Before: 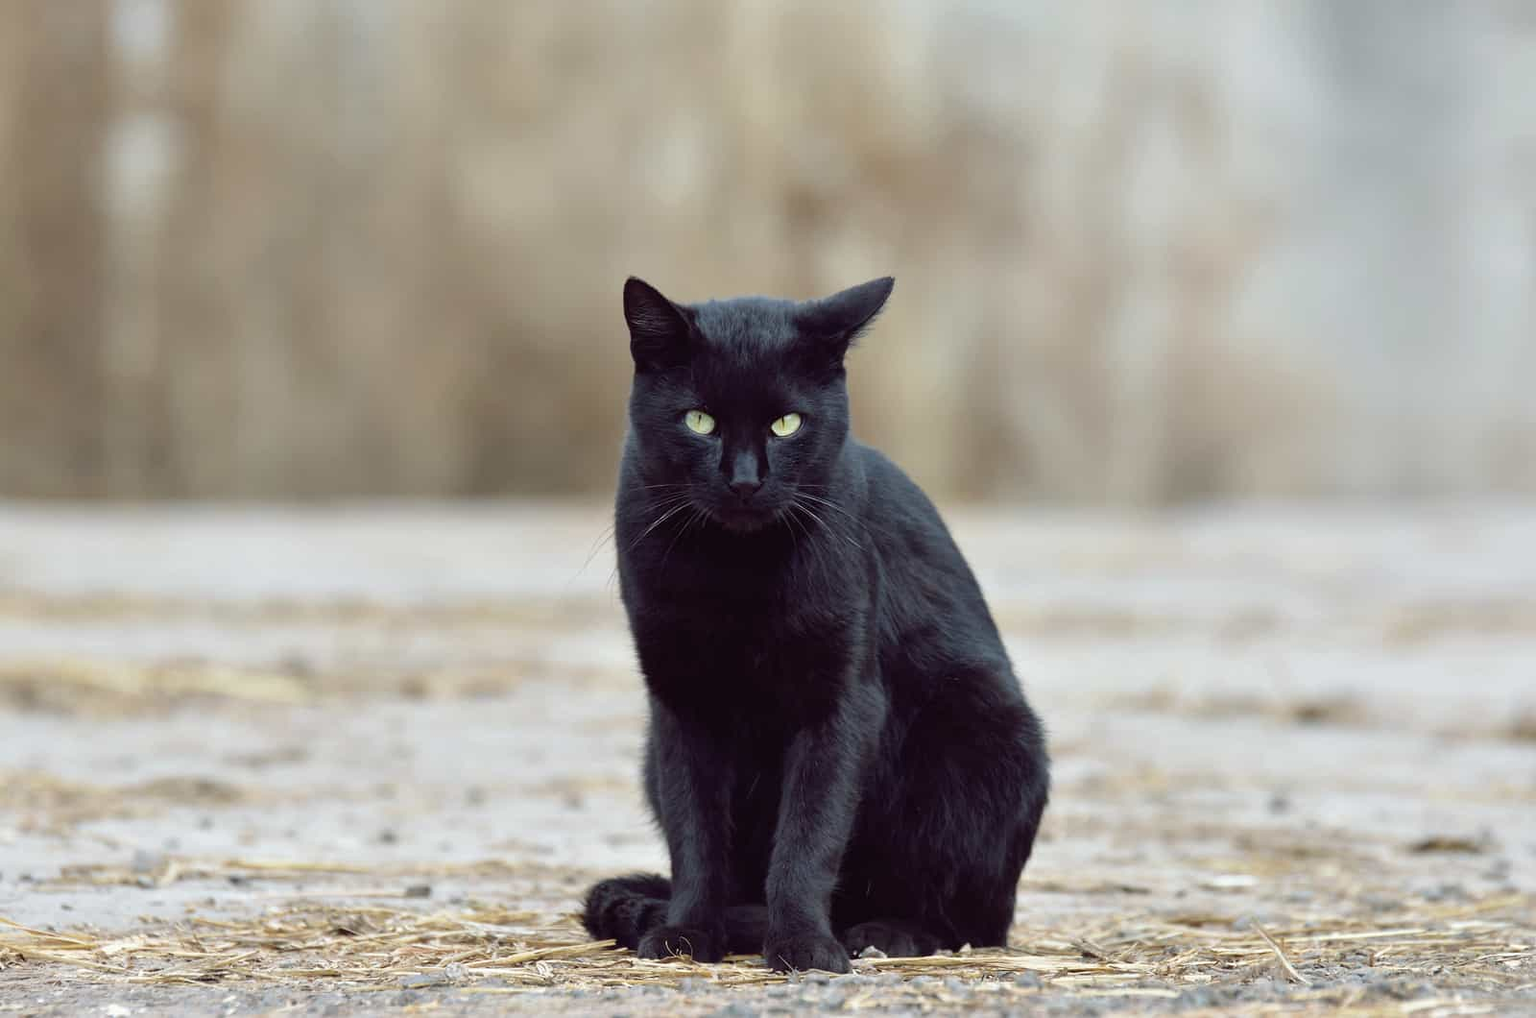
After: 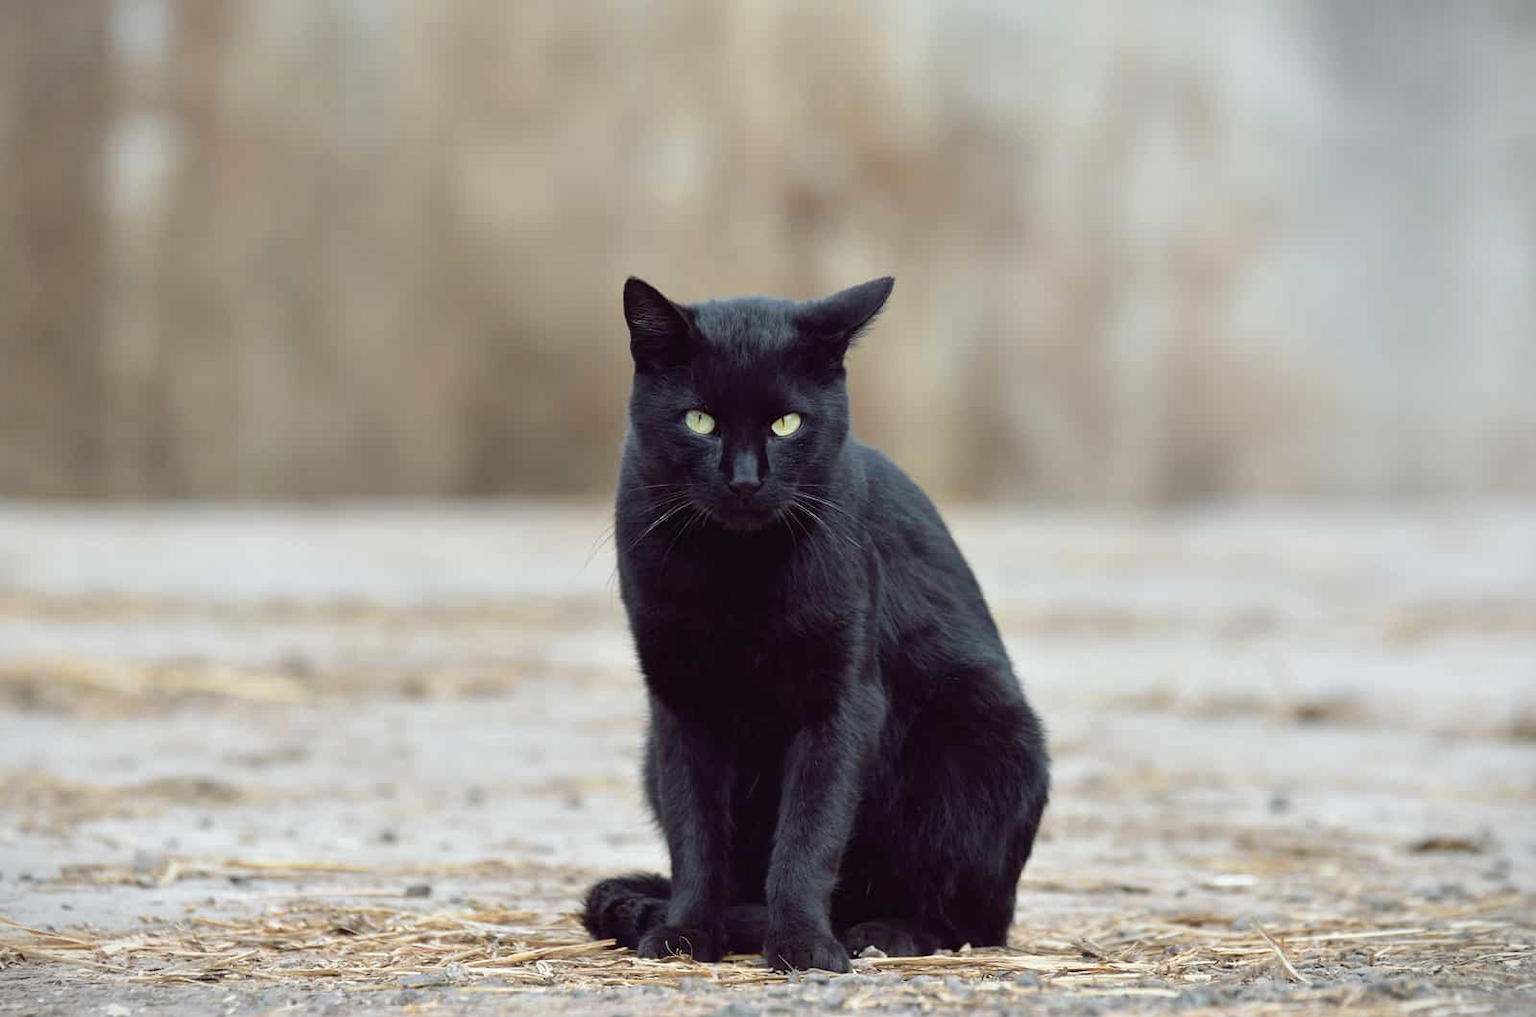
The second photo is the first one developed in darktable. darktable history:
vignetting: fall-off start 97.2%, width/height ratio 1.186
color zones: curves: ch1 [(0, 0.469) (0.072, 0.457) (0.243, 0.494) (0.429, 0.5) (0.571, 0.5) (0.714, 0.5) (0.857, 0.5) (1, 0.469)]; ch2 [(0, 0.499) (0.143, 0.467) (0.242, 0.436) (0.429, 0.493) (0.571, 0.5) (0.714, 0.5) (0.857, 0.5) (1, 0.499)]
